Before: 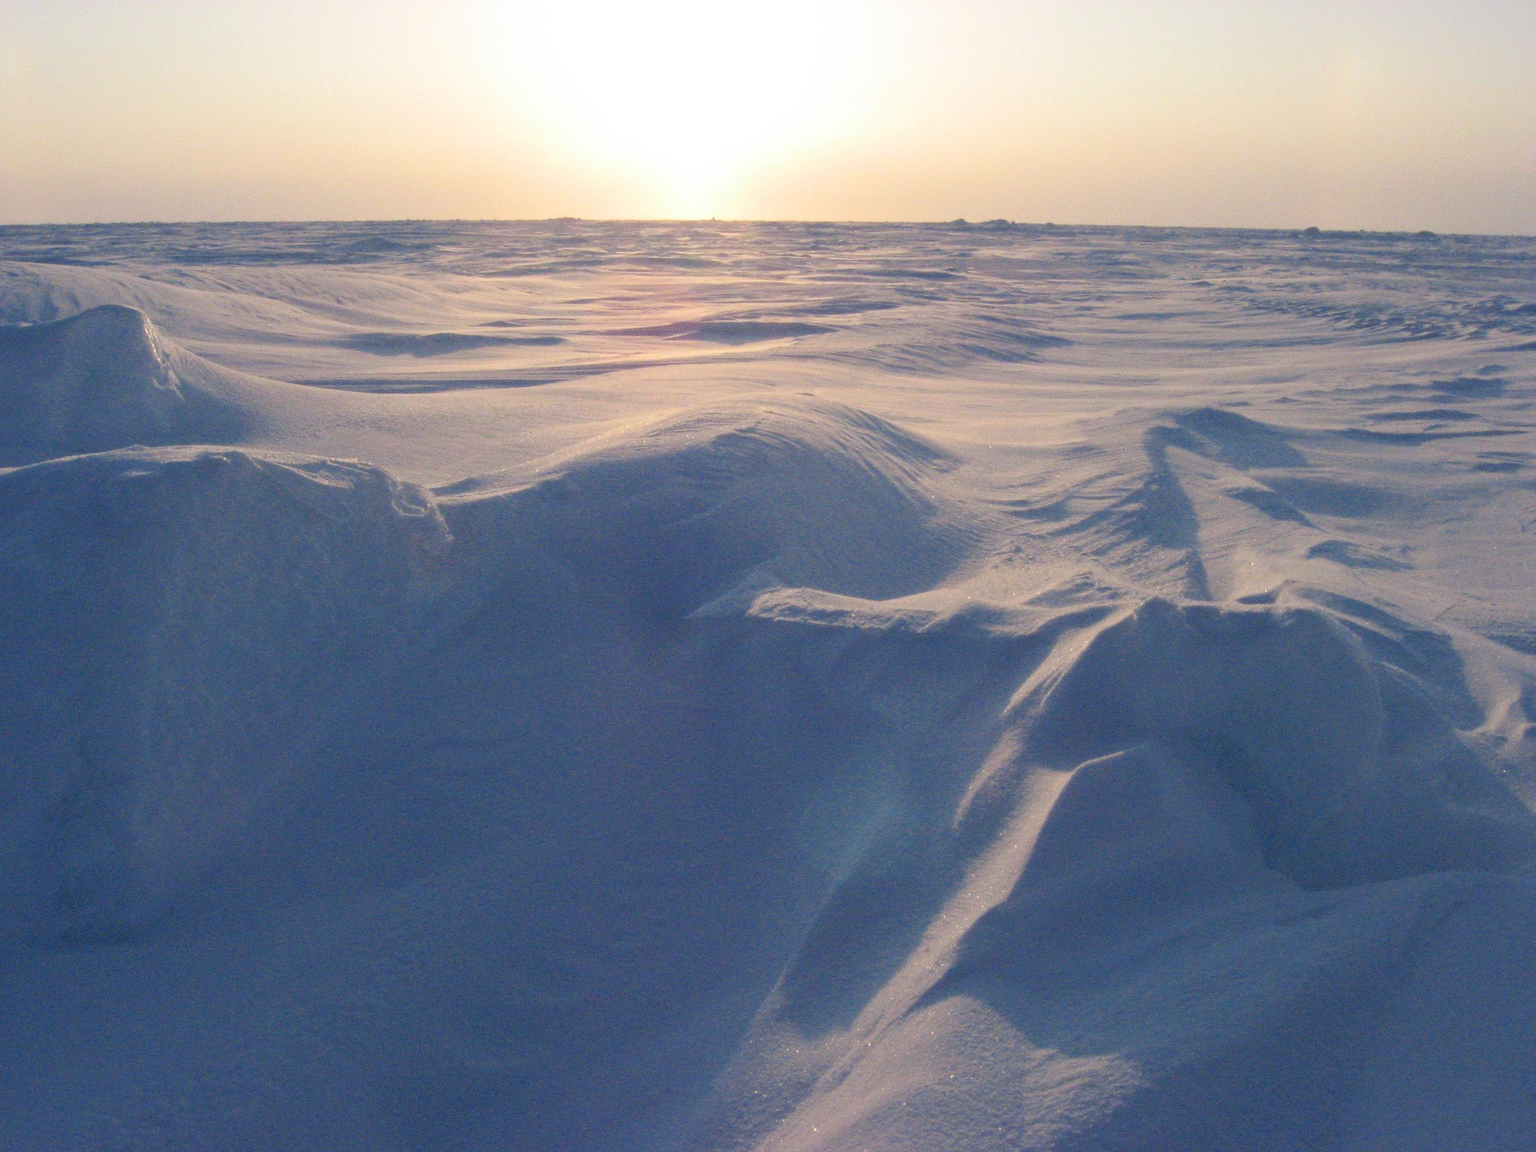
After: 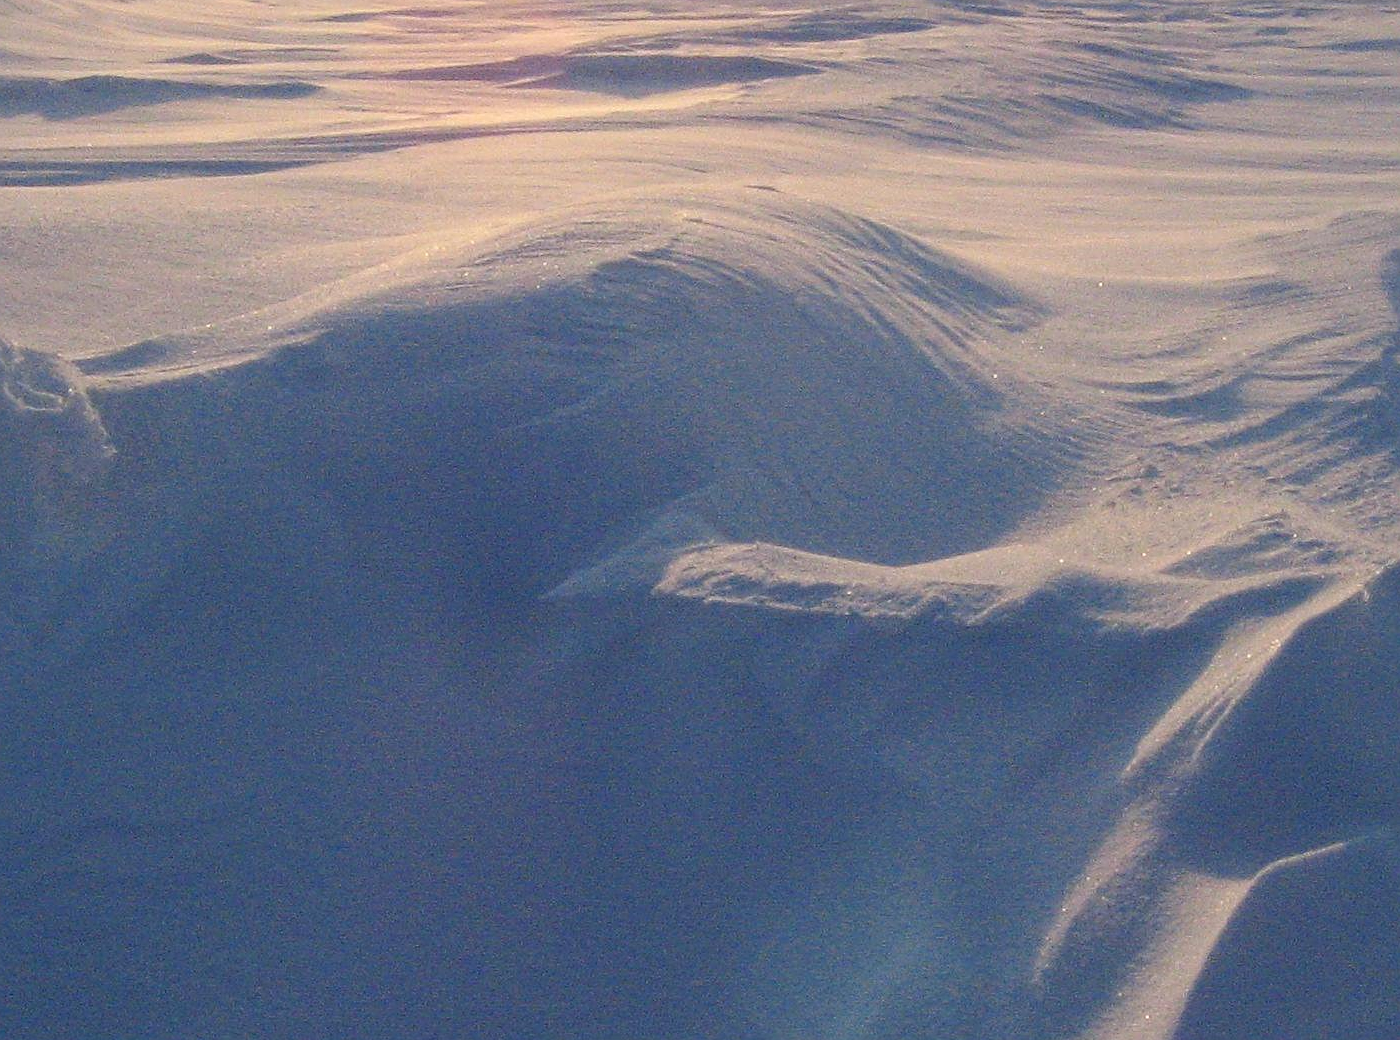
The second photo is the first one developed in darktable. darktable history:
sharpen: on, module defaults
crop: left 25.414%, top 25.371%, right 24.842%, bottom 25.352%
